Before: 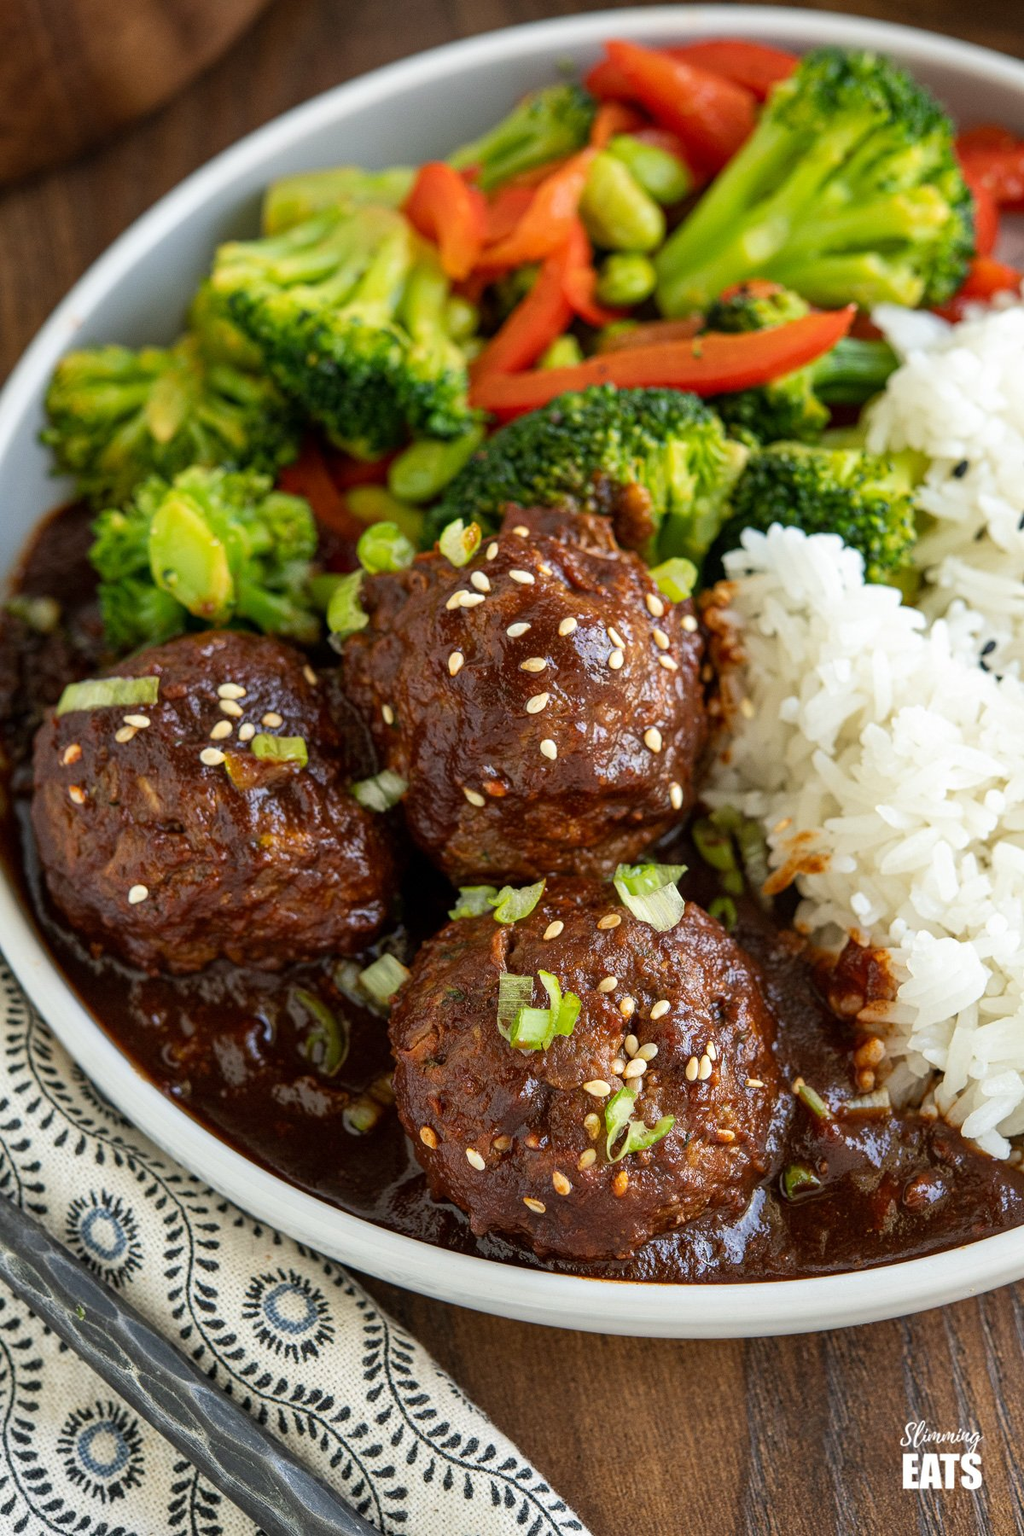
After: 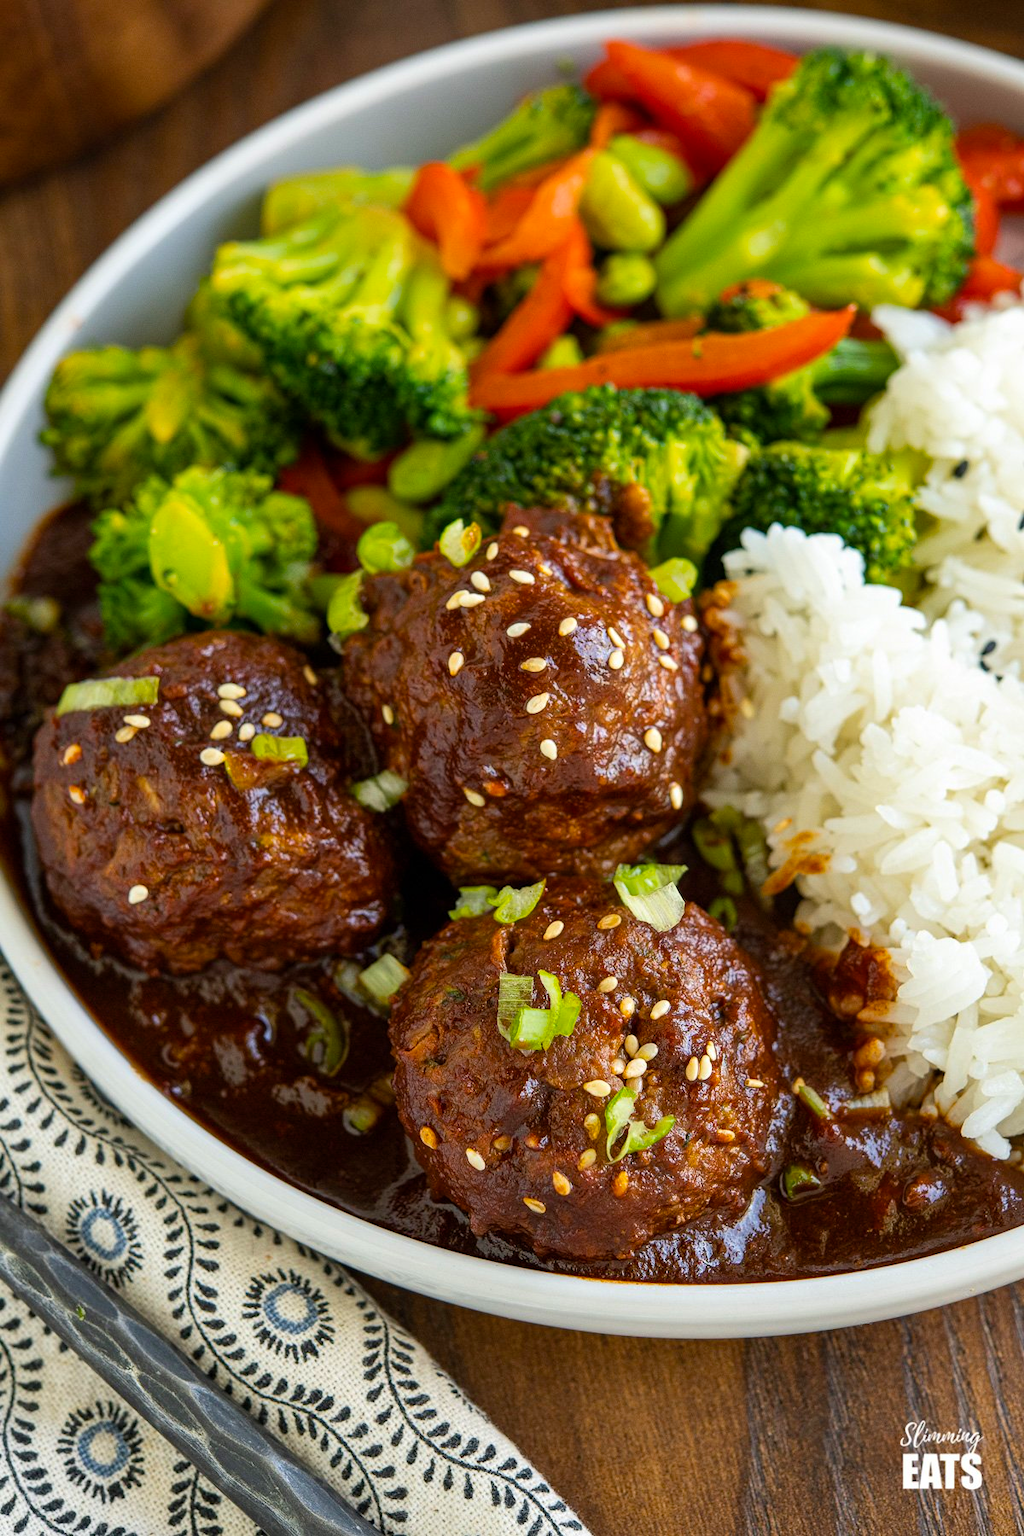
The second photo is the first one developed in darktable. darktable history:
color balance rgb: perceptual saturation grading › global saturation 19.507%, global vibrance 20%
